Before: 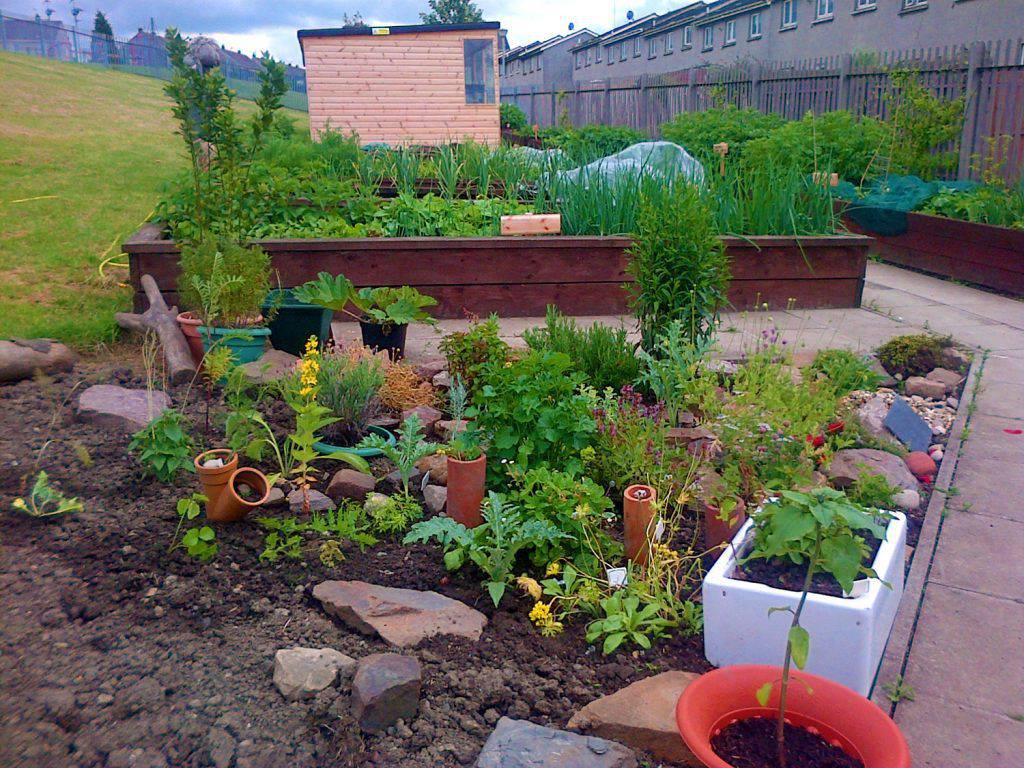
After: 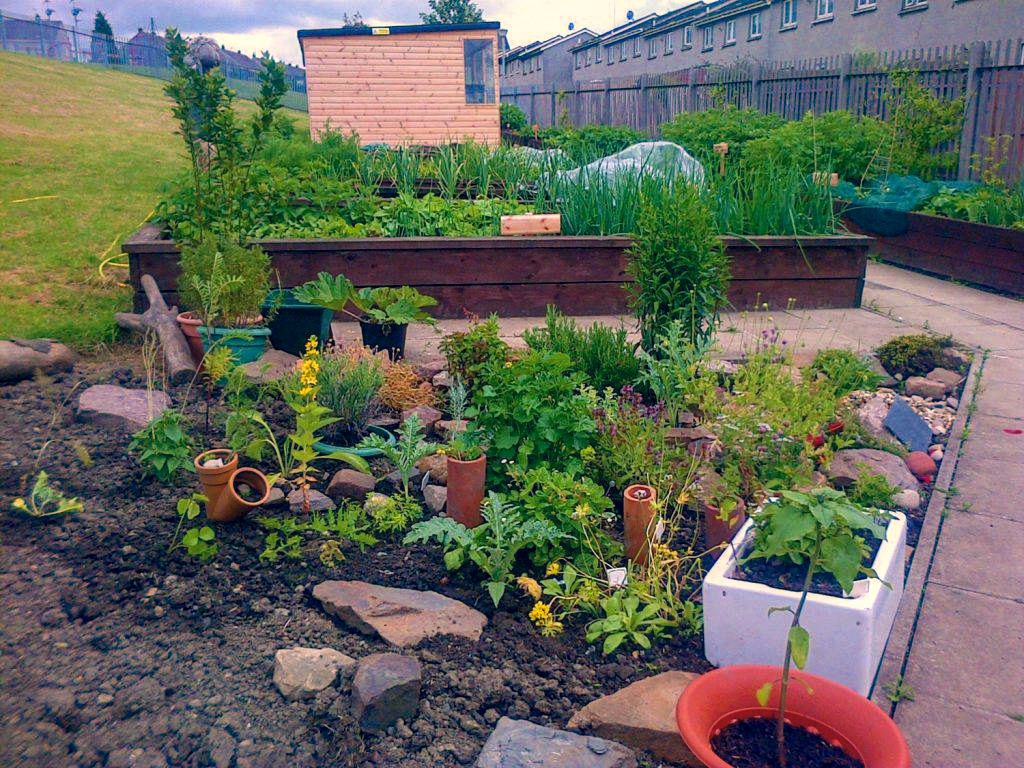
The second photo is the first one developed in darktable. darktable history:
color correction: highlights a* 10.37, highlights b* 14.34, shadows a* -9.63, shadows b* -15.01
local contrast: on, module defaults
